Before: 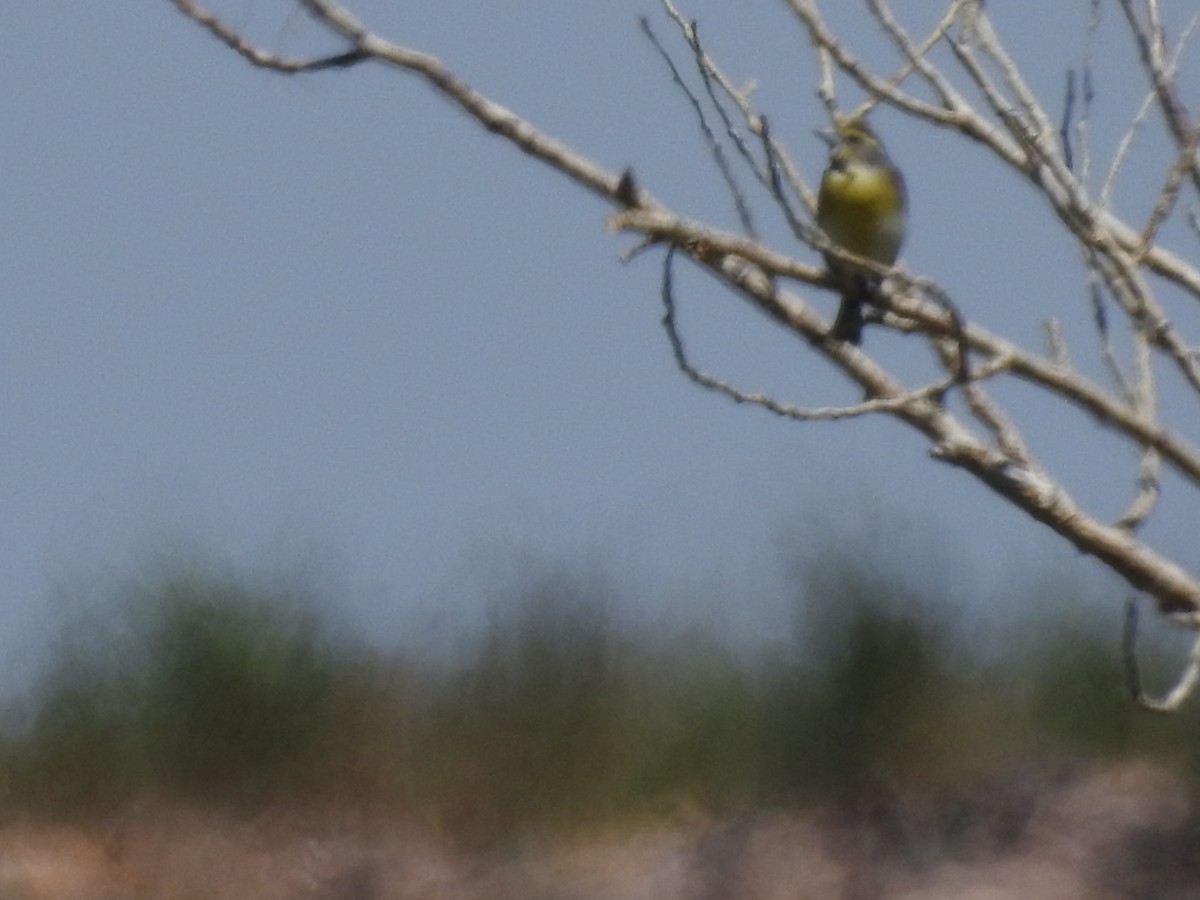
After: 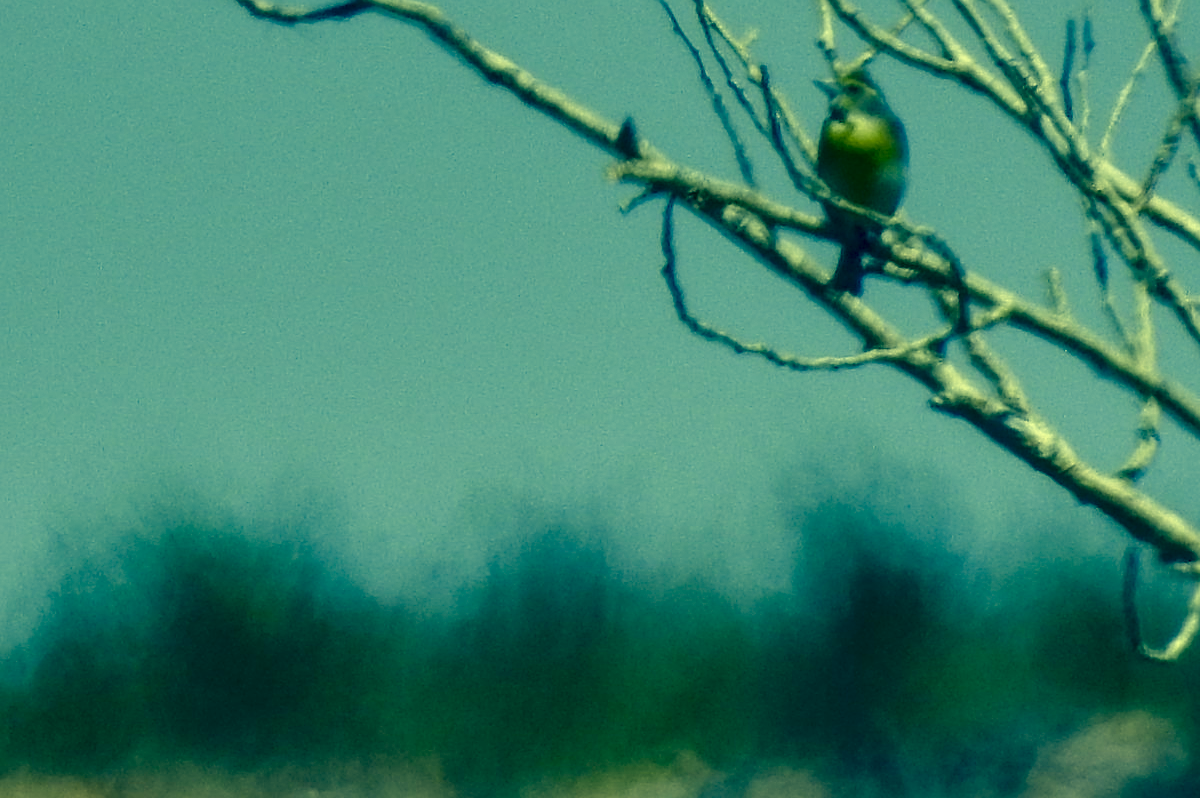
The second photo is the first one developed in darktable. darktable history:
color calibration: illuminant same as pipeline (D50), adaptation XYZ, x 0.345, y 0.357, temperature 5009.84 K
crop and rotate: top 5.586%, bottom 5.675%
contrast brightness saturation: saturation -0.063
local contrast: highlights 60%, shadows 59%, detail 160%
color correction: highlights a* -15.84, highlights b* 39.63, shadows a* -39.47, shadows b* -25.51
sharpen: on, module defaults
color balance rgb: highlights gain › luminance 6.349%, highlights gain › chroma 2.552%, highlights gain › hue 87.61°, perceptual saturation grading › global saturation 20%, perceptual saturation grading › highlights -49.348%, perceptual saturation grading › shadows 24.126%, global vibrance 20%
